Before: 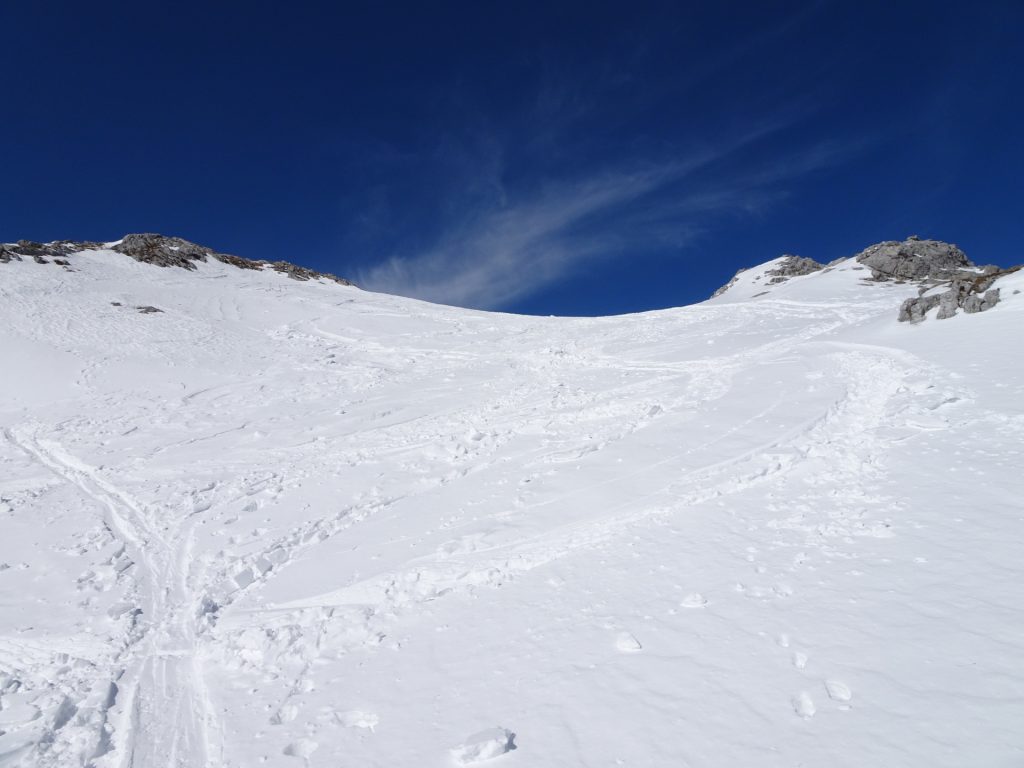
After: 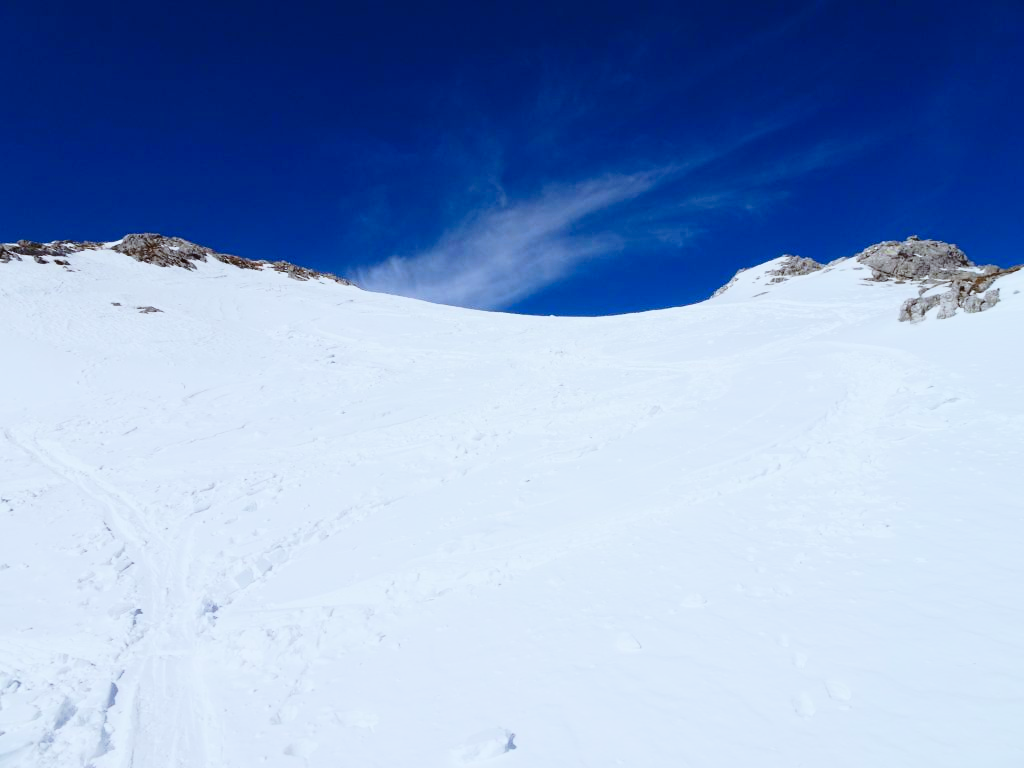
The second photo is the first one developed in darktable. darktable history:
tone curve: curves: ch0 [(0, 0) (0.139, 0.081) (0.304, 0.259) (0.502, 0.505) (0.683, 0.676) (0.761, 0.773) (0.858, 0.858) (0.987, 0.945)]; ch1 [(0, 0) (0.172, 0.123) (0.304, 0.288) (0.414, 0.44) (0.472, 0.473) (0.502, 0.508) (0.54, 0.543) (0.583, 0.601) (0.638, 0.654) (0.741, 0.783) (1, 1)]; ch2 [(0, 0) (0.411, 0.424) (0.485, 0.476) (0.502, 0.502) (0.557, 0.54) (0.631, 0.576) (1, 1)], preserve colors none
color correction: highlights a* -3.48, highlights b* -6.42, shadows a* 3.2, shadows b* 5.61
contrast brightness saturation: contrast 0.24, brightness 0.259, saturation 0.39
